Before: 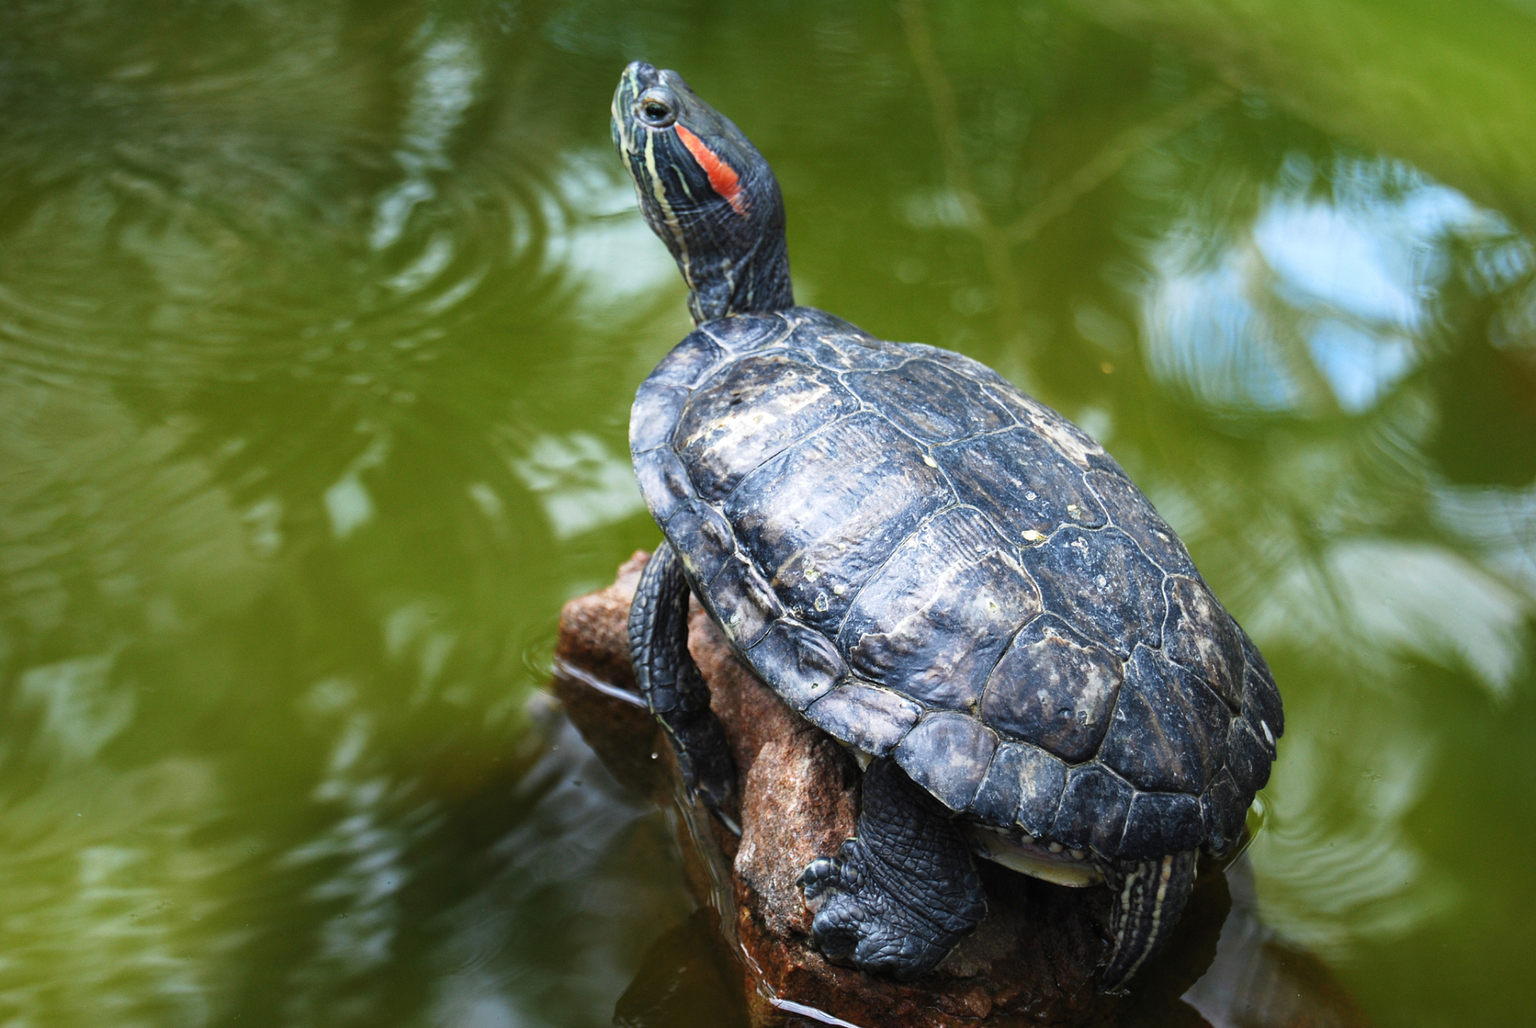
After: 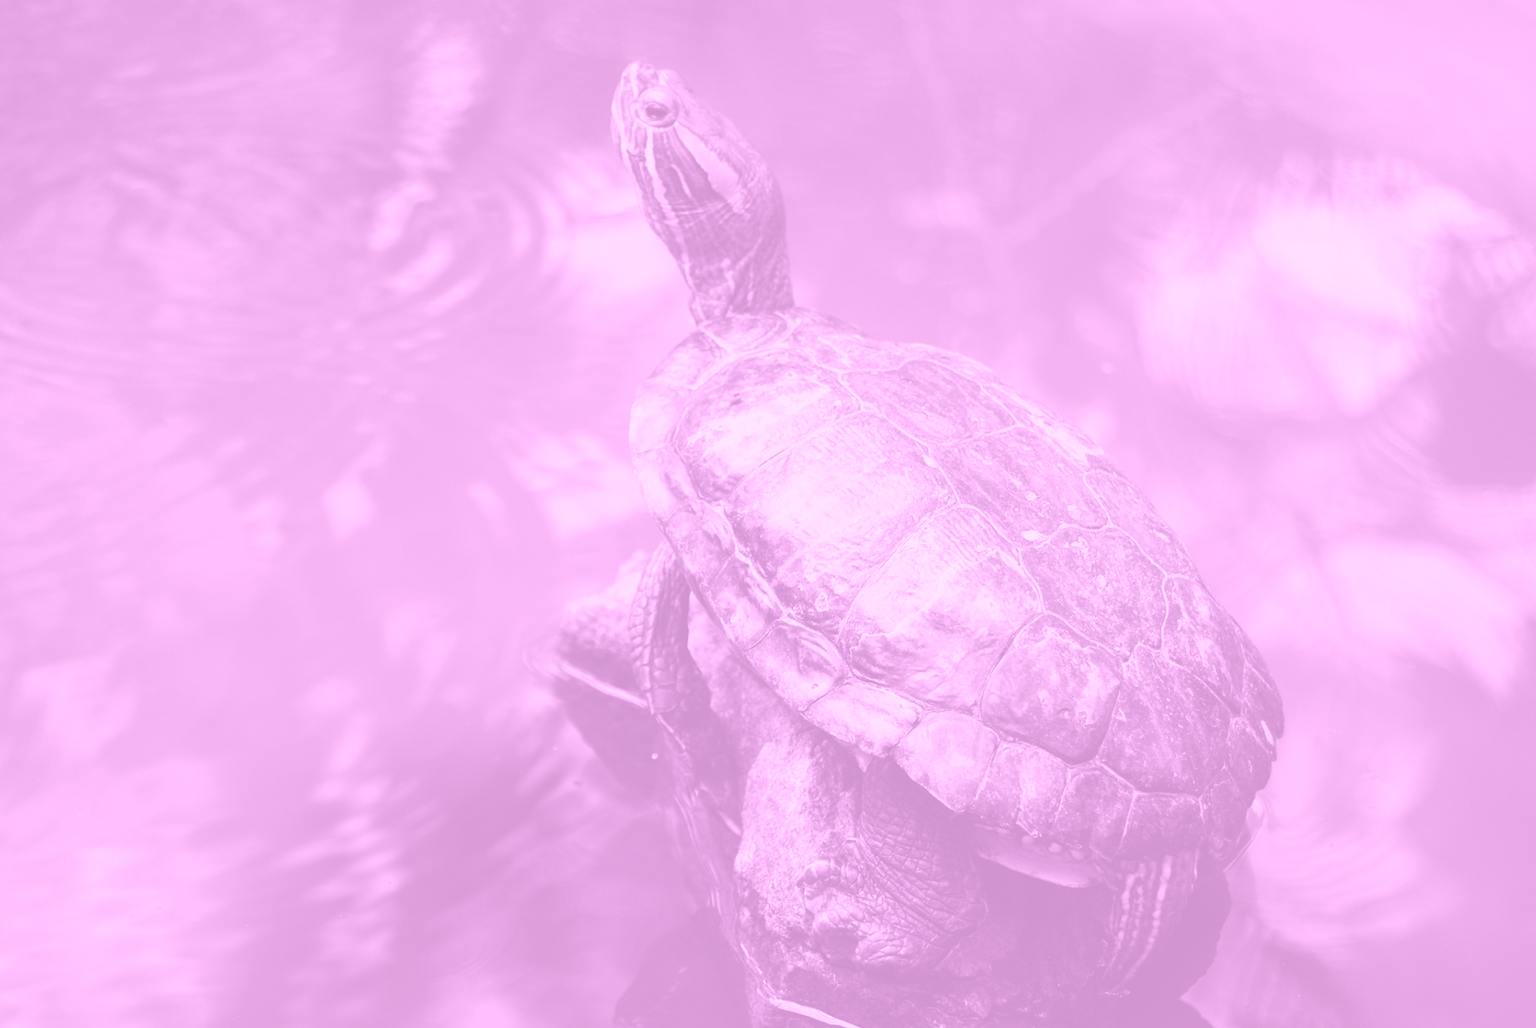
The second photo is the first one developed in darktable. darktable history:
color calibration: illuminant as shot in camera, x 0.383, y 0.38, temperature 3949.15 K, gamut compression 1.66
color balance: mode lift, gamma, gain (sRGB), lift [1, 0.69, 1, 1], gamma [1, 1.482, 1, 1], gain [1, 1, 1, 0.802]
white balance: red 1.042, blue 1.17
colorize: hue 331.2°, saturation 75%, source mix 30.28%, lightness 70.52%, version 1
